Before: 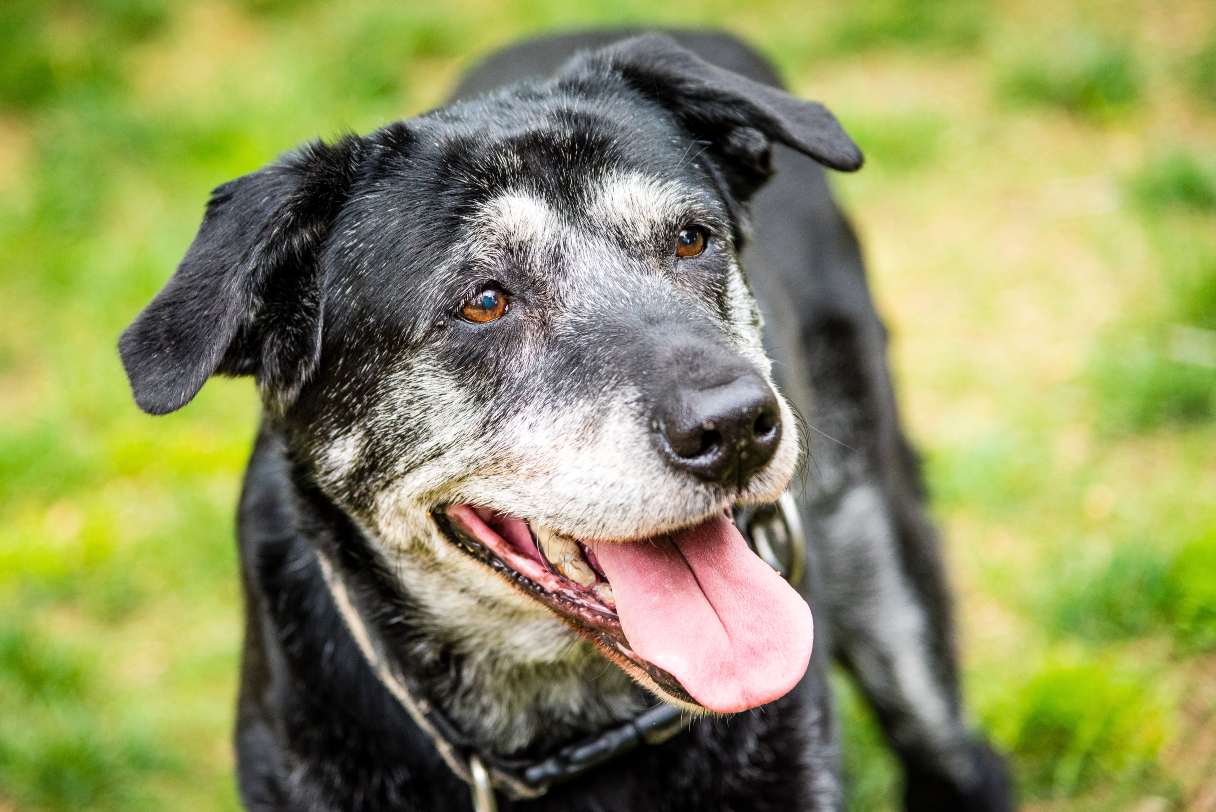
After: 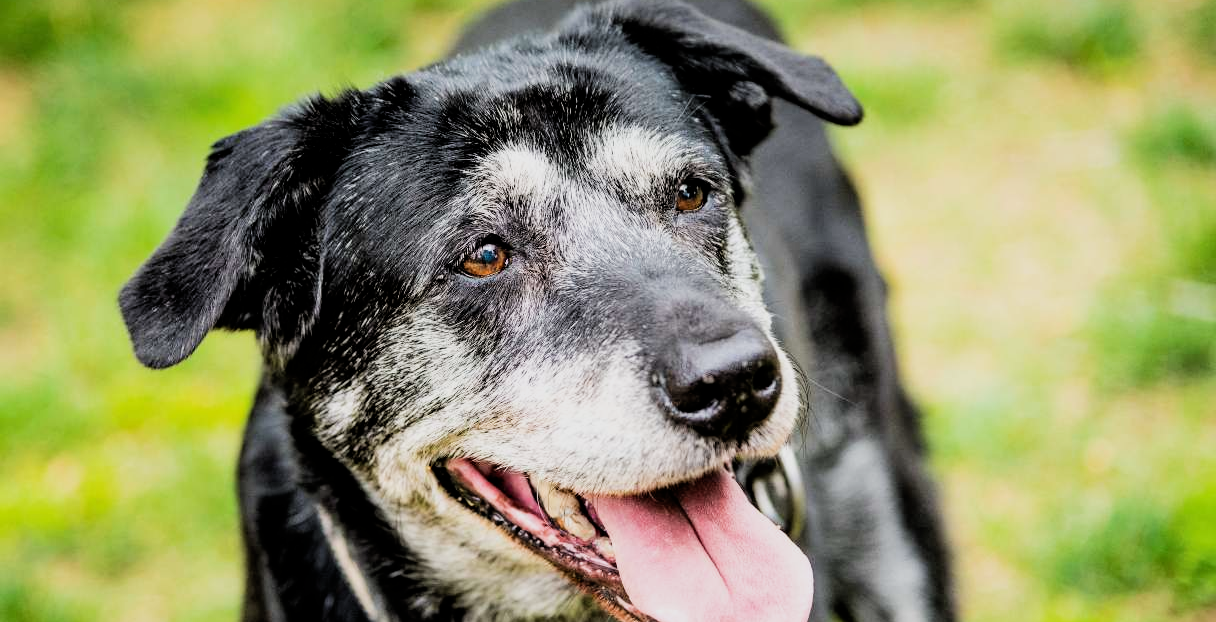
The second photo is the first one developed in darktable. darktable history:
crop: top 5.667%, bottom 17.637%
filmic rgb: black relative exposure -5 EV, white relative exposure 3.5 EV, hardness 3.19, contrast 1.2, highlights saturation mix -50%
